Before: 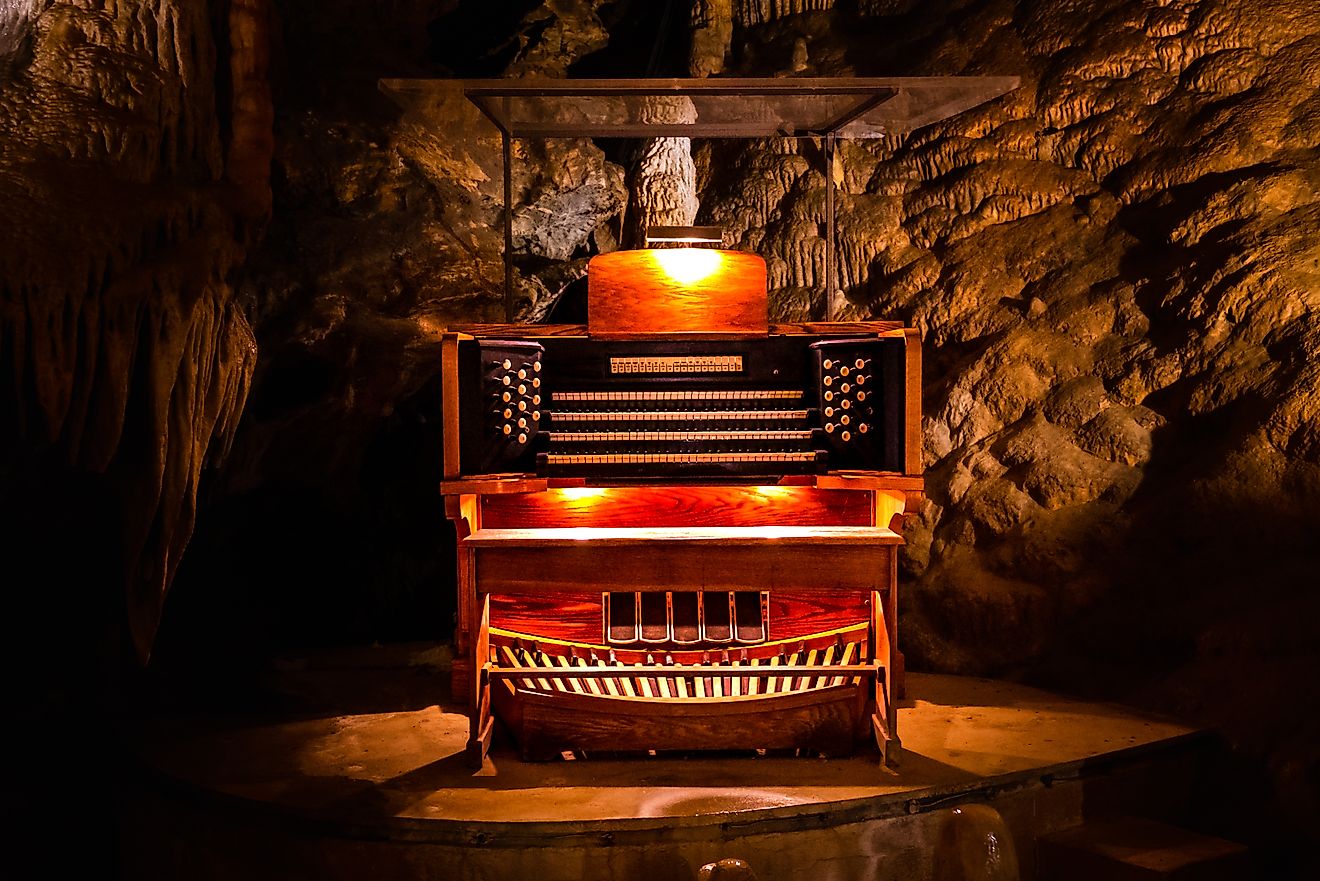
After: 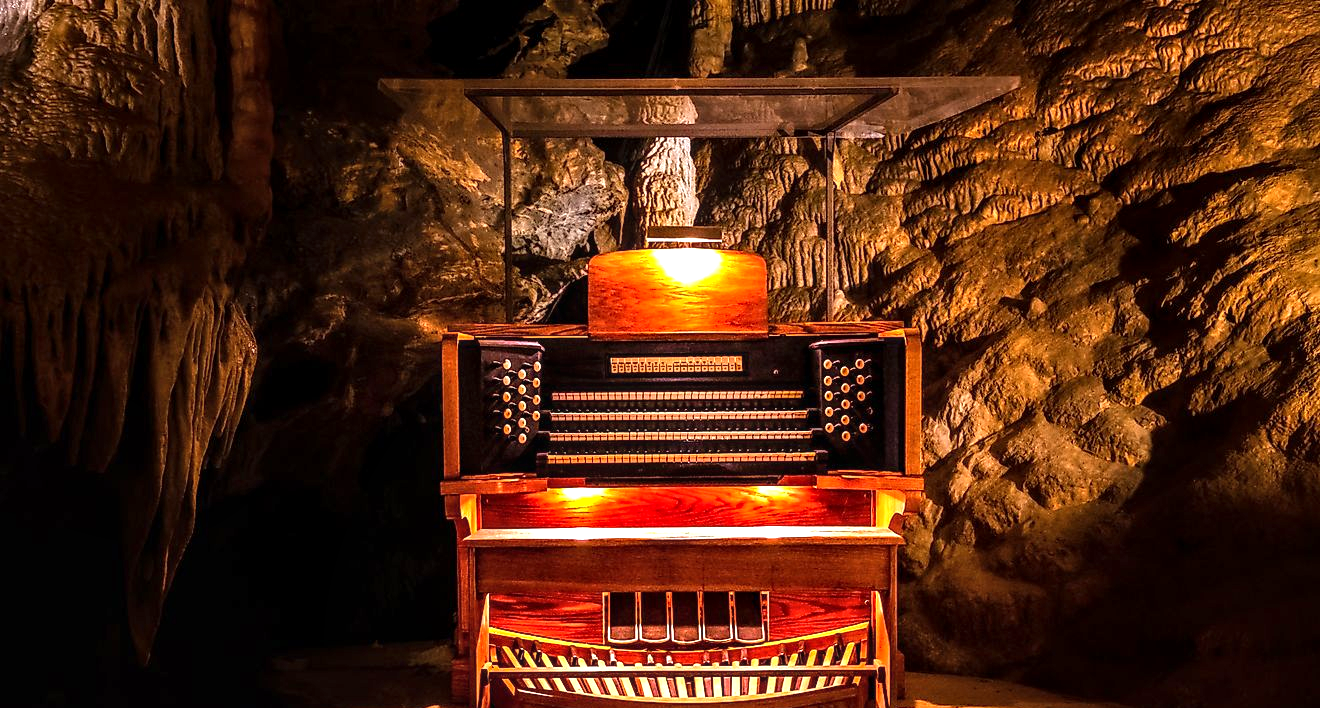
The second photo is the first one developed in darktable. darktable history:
exposure: exposure 0.605 EV, compensate exposure bias true, compensate highlight preservation false
crop: bottom 19.55%
color zones: curves: ch0 [(0.25, 0.5) (0.423, 0.5) (0.443, 0.5) (0.521, 0.756) (0.568, 0.5) (0.576, 0.5) (0.75, 0.5)]; ch1 [(0.25, 0.5) (0.423, 0.5) (0.443, 0.5) (0.539, 0.873) (0.624, 0.565) (0.631, 0.5) (0.75, 0.5)]
local contrast: on, module defaults
